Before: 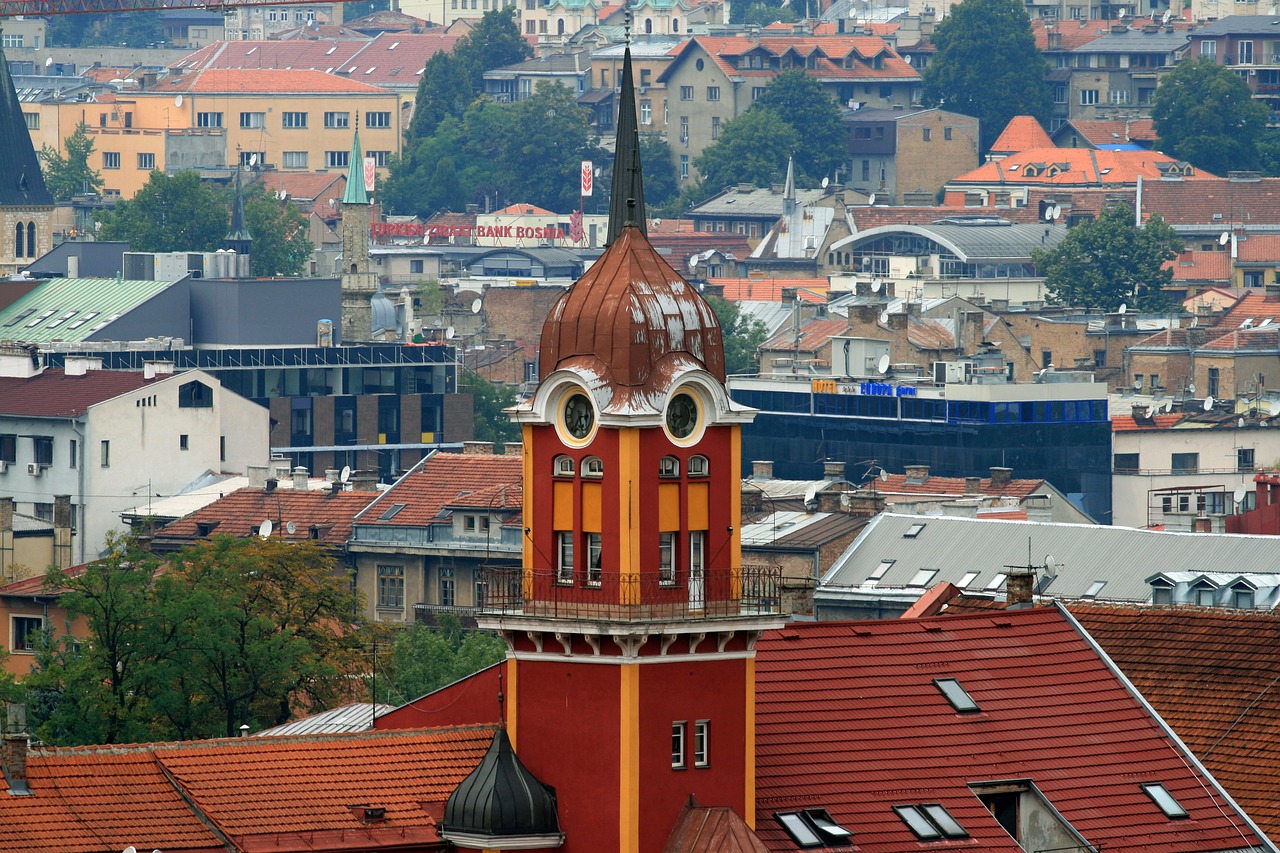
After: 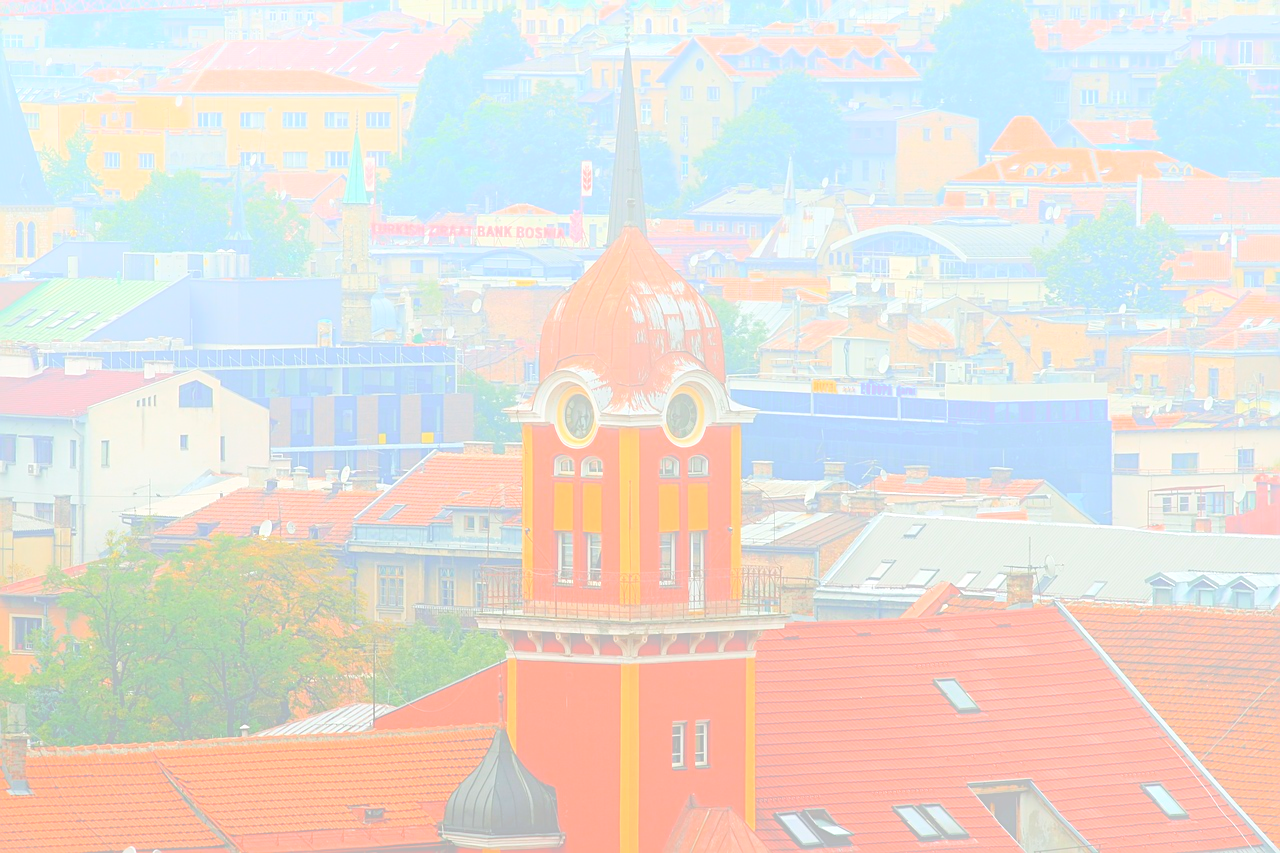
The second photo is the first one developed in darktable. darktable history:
sharpen: radius 2.167, amount 0.381, threshold 0
bloom: size 85%, threshold 5%, strength 85%
